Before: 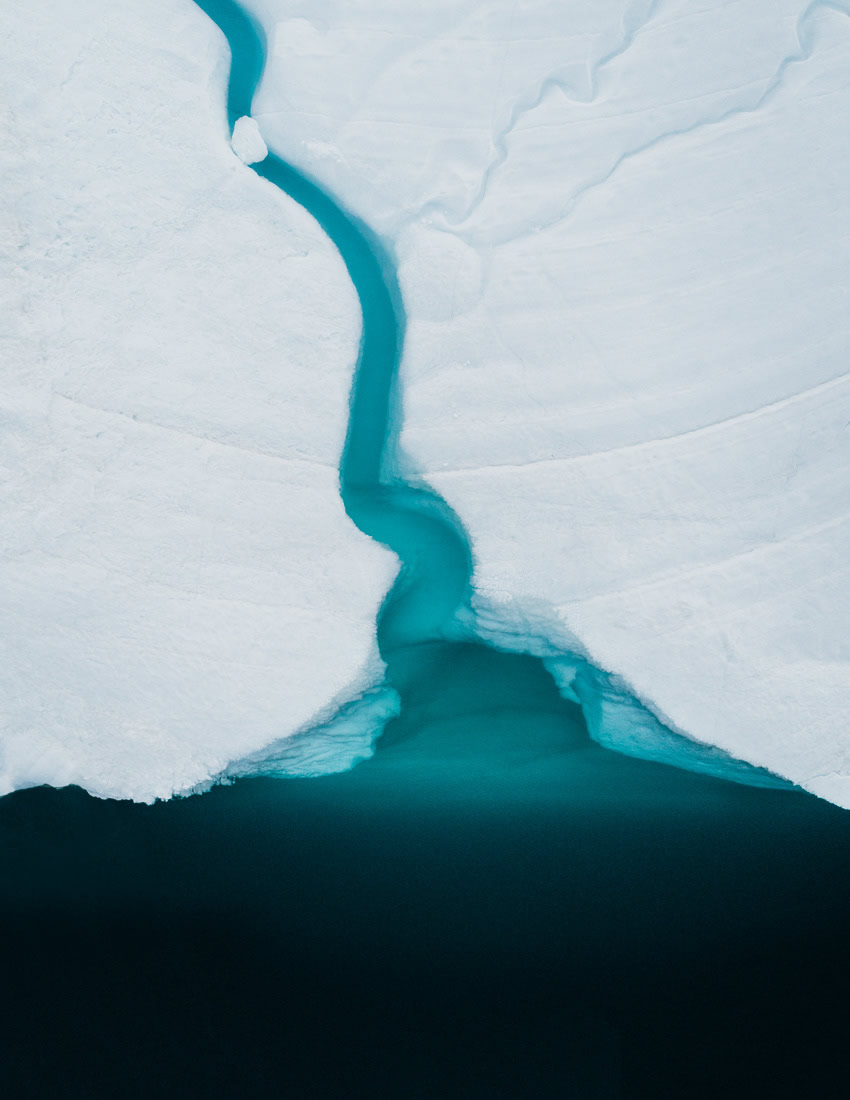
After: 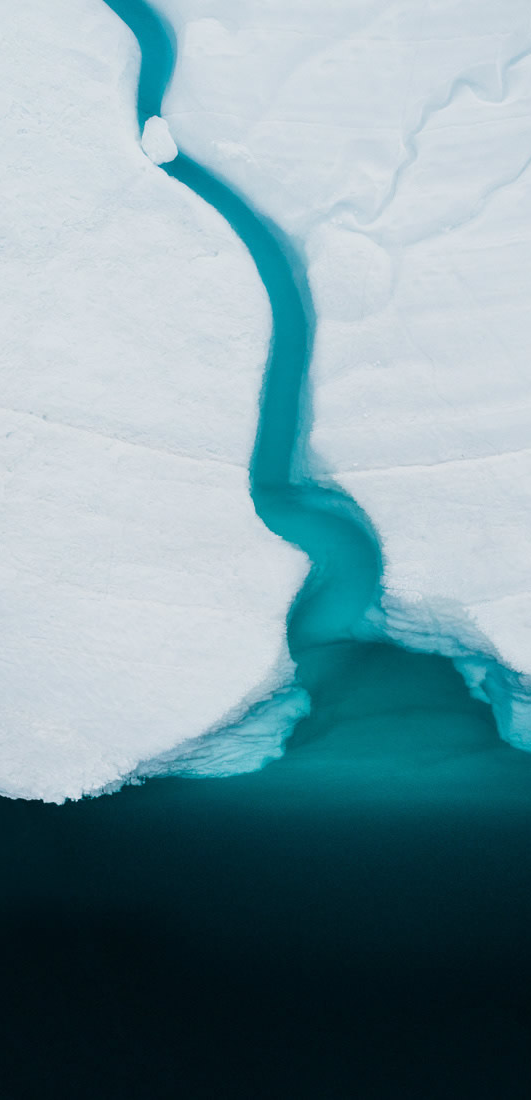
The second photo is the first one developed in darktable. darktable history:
crop: left 10.674%, right 26.445%
